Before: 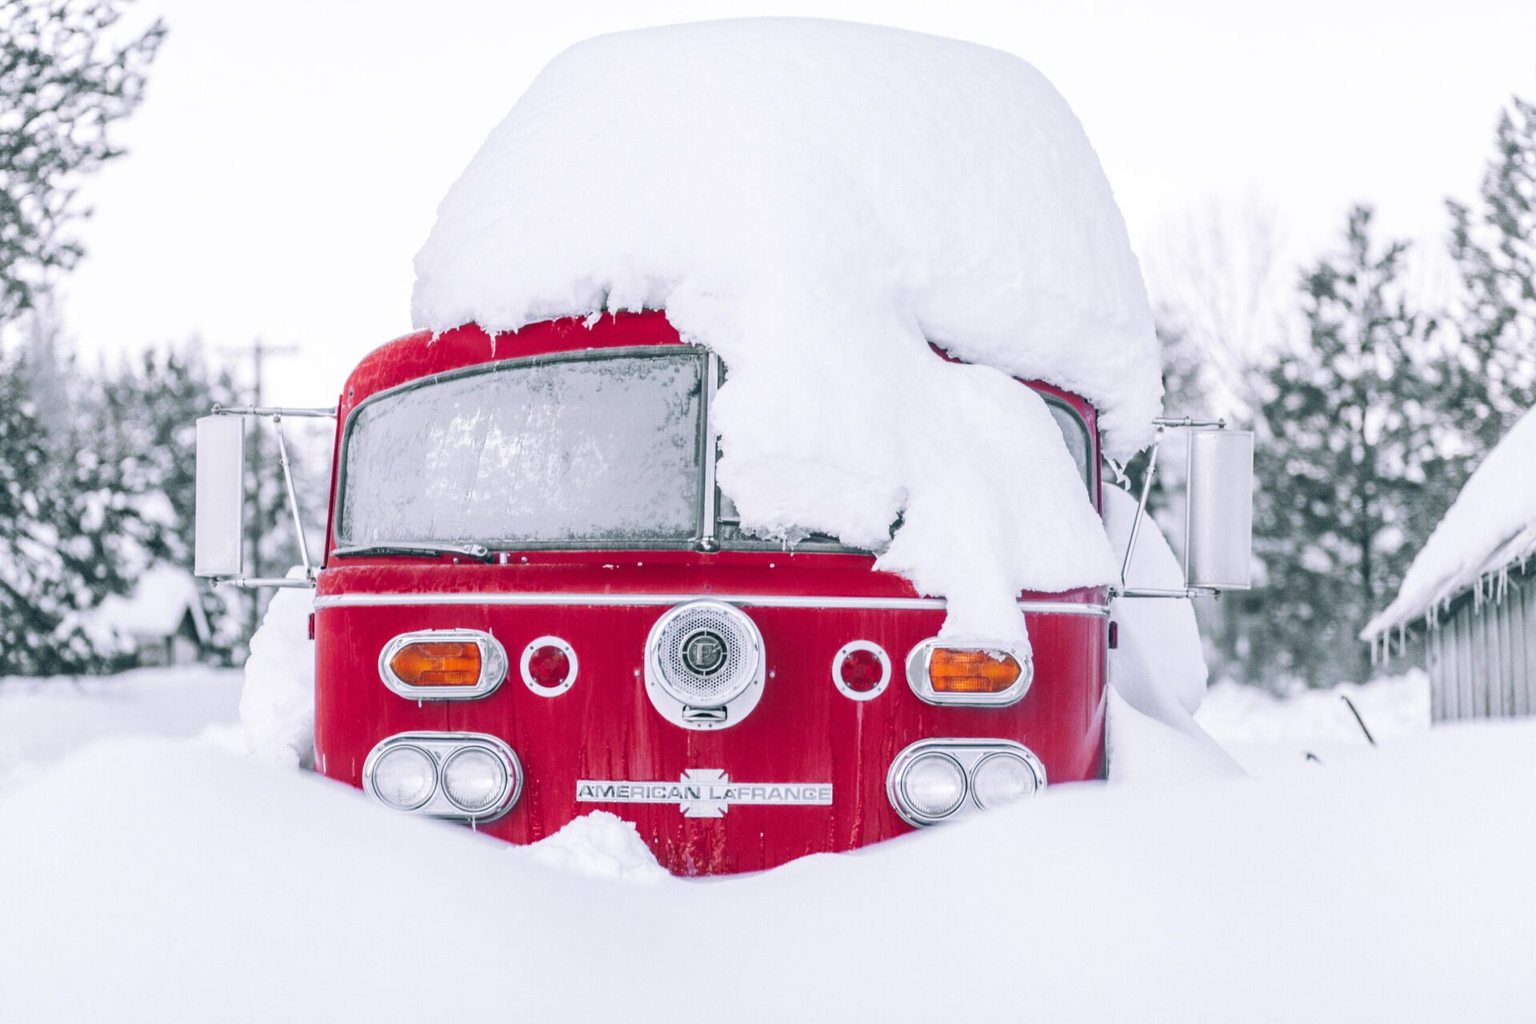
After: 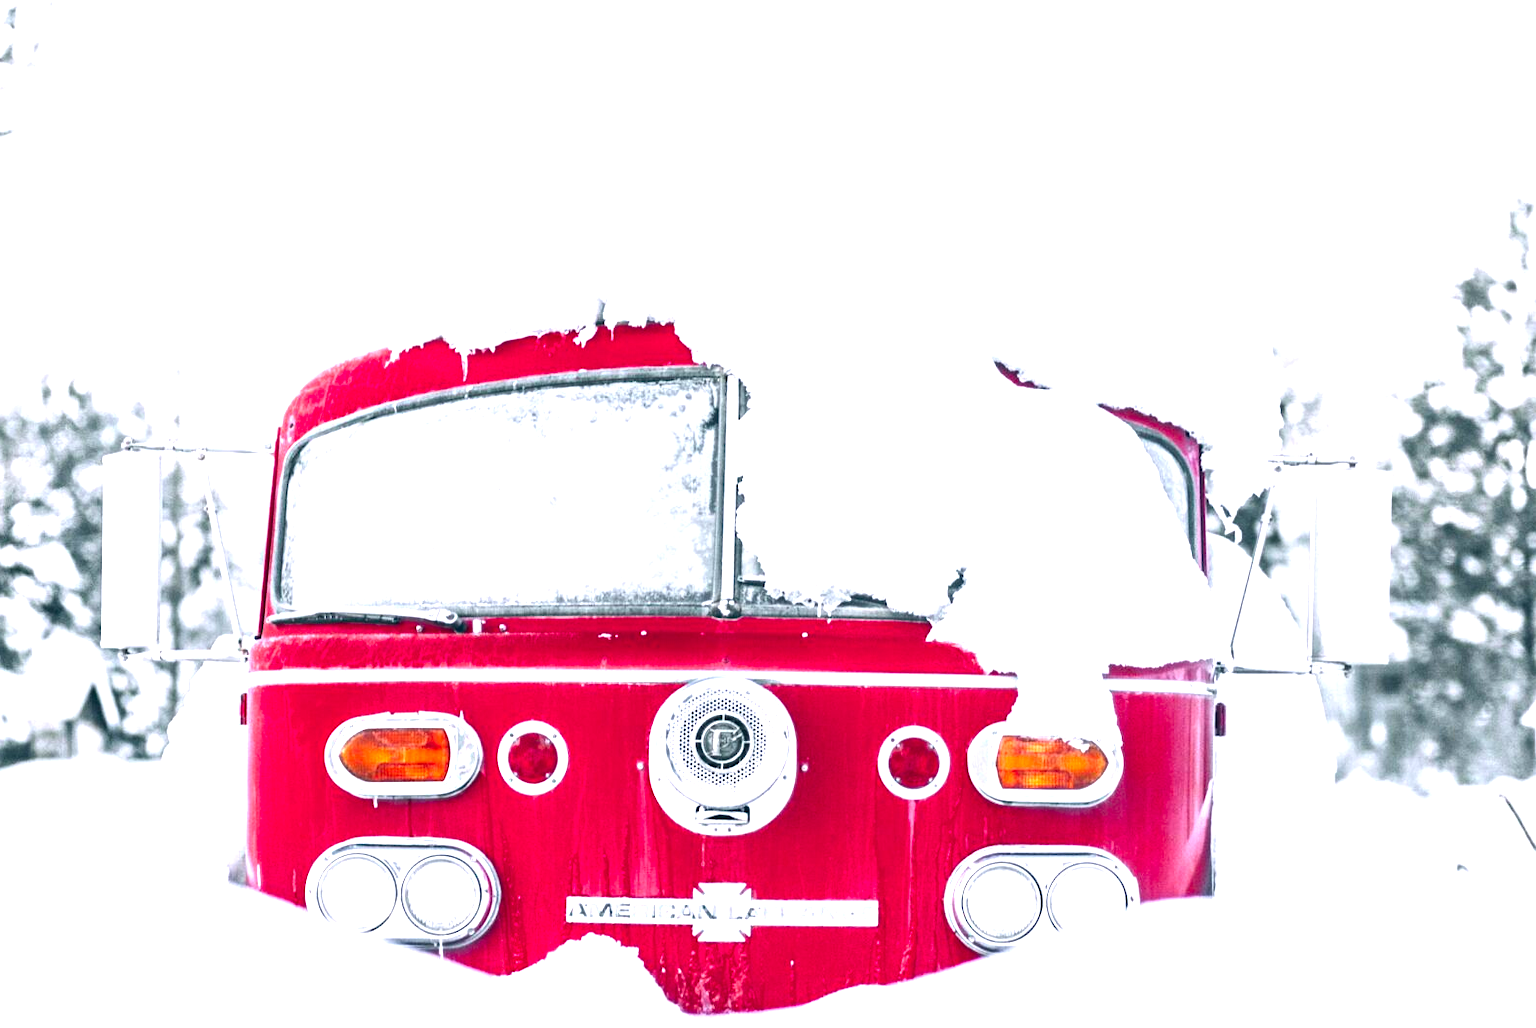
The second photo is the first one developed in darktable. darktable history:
contrast brightness saturation: contrast 0.066, brightness -0.154, saturation 0.111
exposure: black level correction 0, exposure 1.191 EV, compensate highlight preservation false
crop and rotate: left 7.335%, top 4.434%, right 10.609%, bottom 13.101%
